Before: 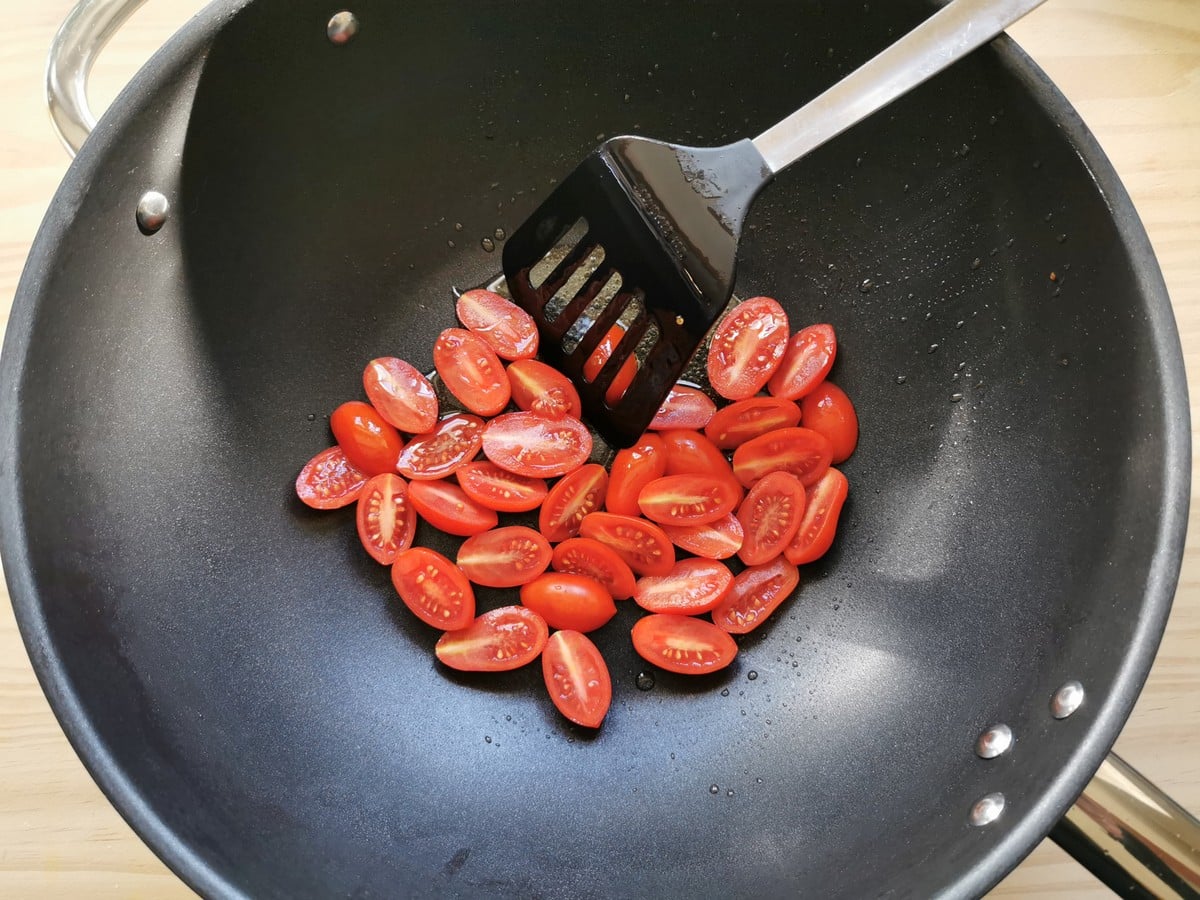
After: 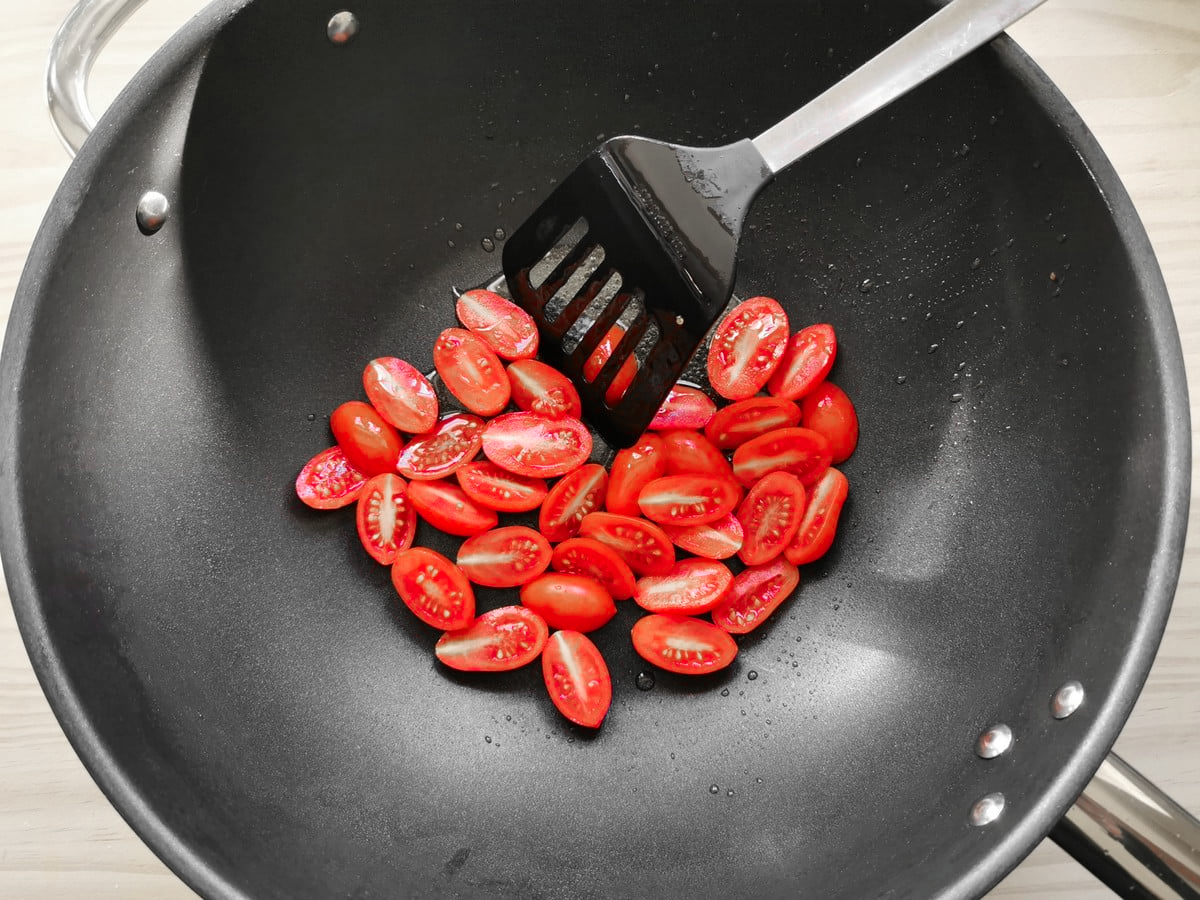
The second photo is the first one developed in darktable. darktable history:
tone equalizer: on, module defaults
color zones: curves: ch1 [(0, 0.831) (0.08, 0.771) (0.157, 0.268) (0.241, 0.207) (0.562, -0.005) (0.714, -0.013) (0.876, 0.01) (1, 0.831)]
